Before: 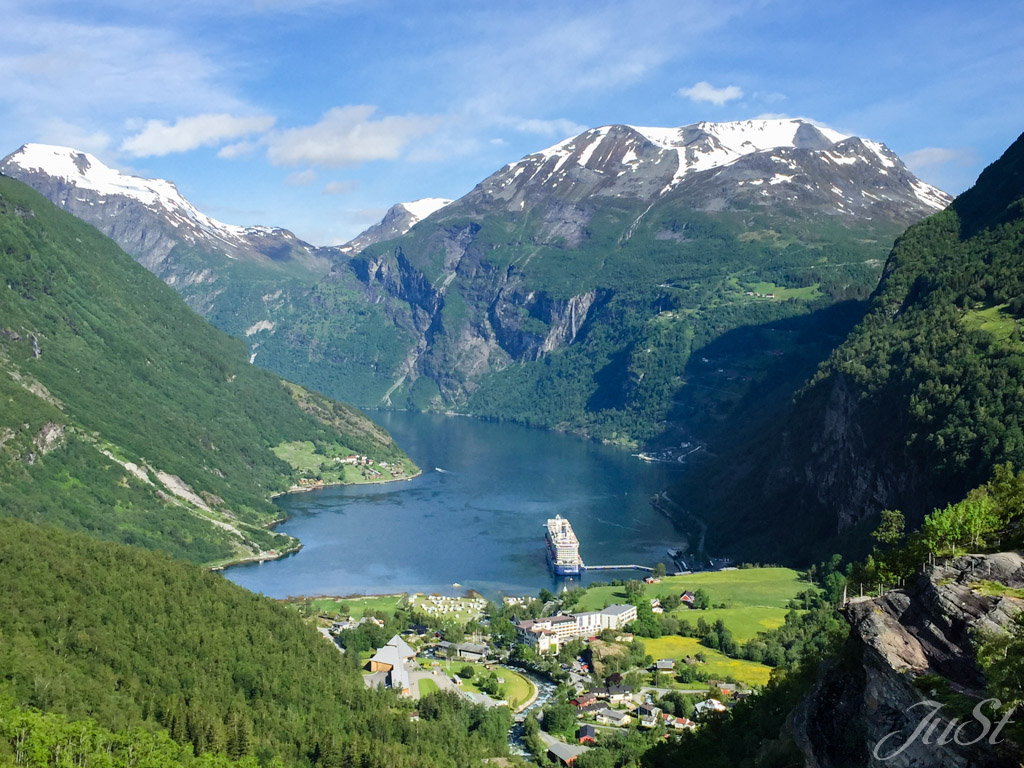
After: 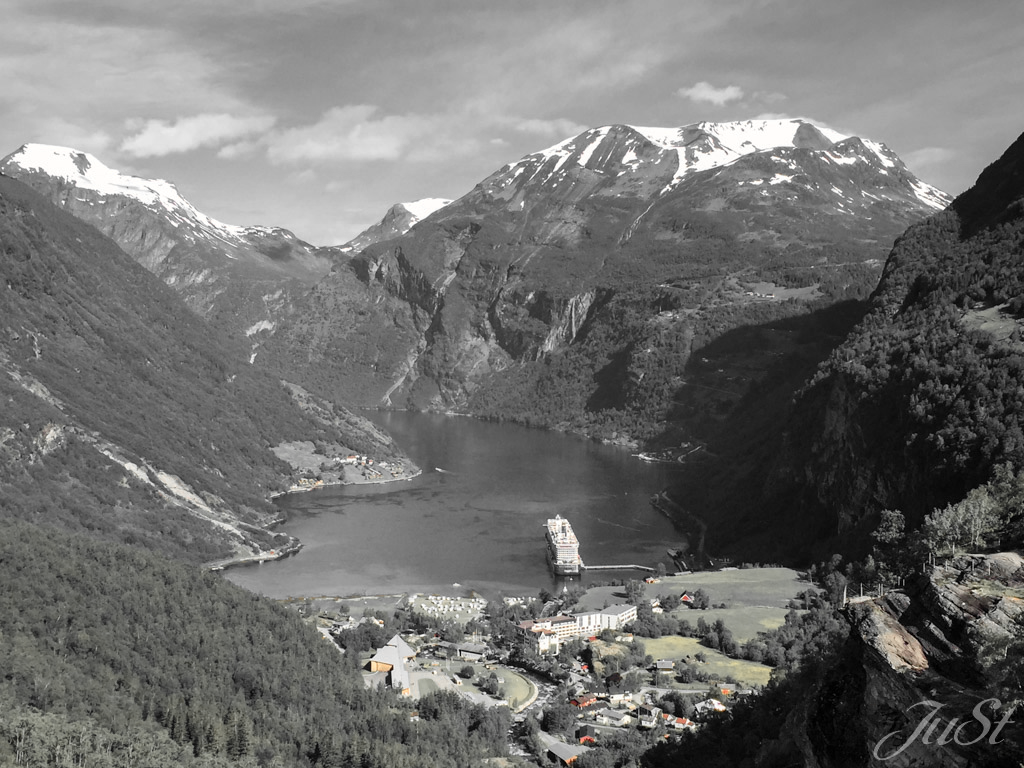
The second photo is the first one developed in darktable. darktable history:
white balance: red 1.009, blue 0.985
color zones: curves: ch0 [(0, 0.447) (0.184, 0.543) (0.323, 0.476) (0.429, 0.445) (0.571, 0.443) (0.714, 0.451) (0.857, 0.452) (1, 0.447)]; ch1 [(0, 0.464) (0.176, 0.46) (0.287, 0.177) (0.429, 0.002) (0.571, 0) (0.714, 0) (0.857, 0) (1, 0.464)], mix 20%
